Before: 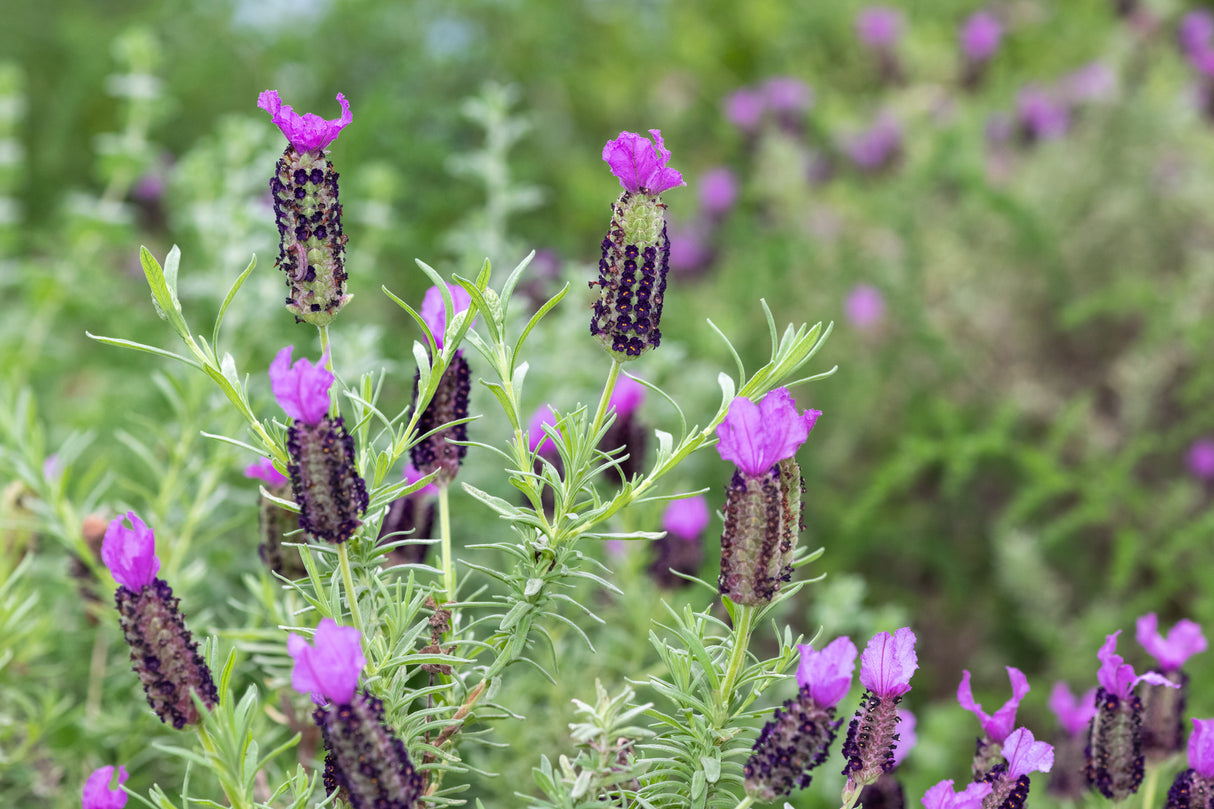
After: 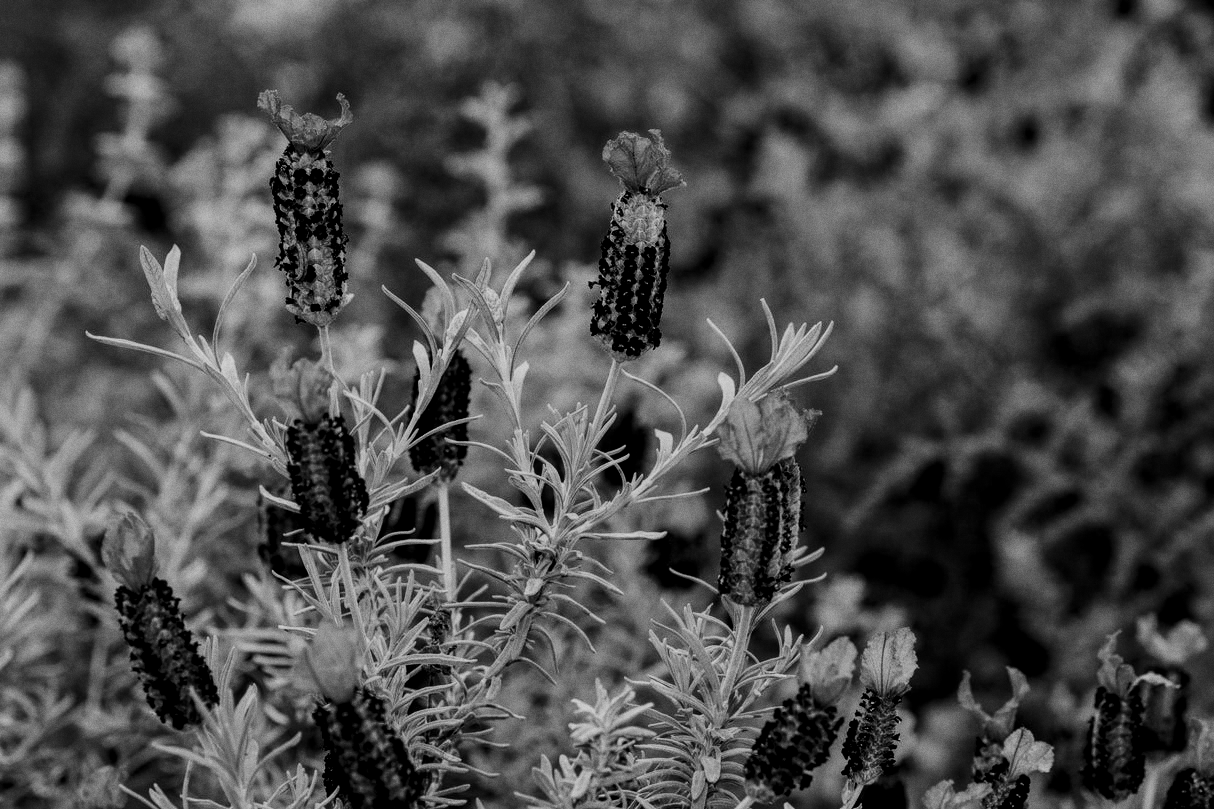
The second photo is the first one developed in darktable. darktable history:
exposure: black level correction 0.001, exposure 0.5 EV, compensate exposure bias true, compensate highlight preservation false
contrast brightness saturation: contrast 0.02, brightness -1, saturation -1
white balance: red 0.984, blue 1.059
sigmoid: contrast 1.6, skew -0.2, preserve hue 0%, red attenuation 0.1, red rotation 0.035, green attenuation 0.1, green rotation -0.017, blue attenuation 0.15, blue rotation -0.052, base primaries Rec2020
local contrast: on, module defaults
grain: coarseness 7.08 ISO, strength 21.67%, mid-tones bias 59.58%
